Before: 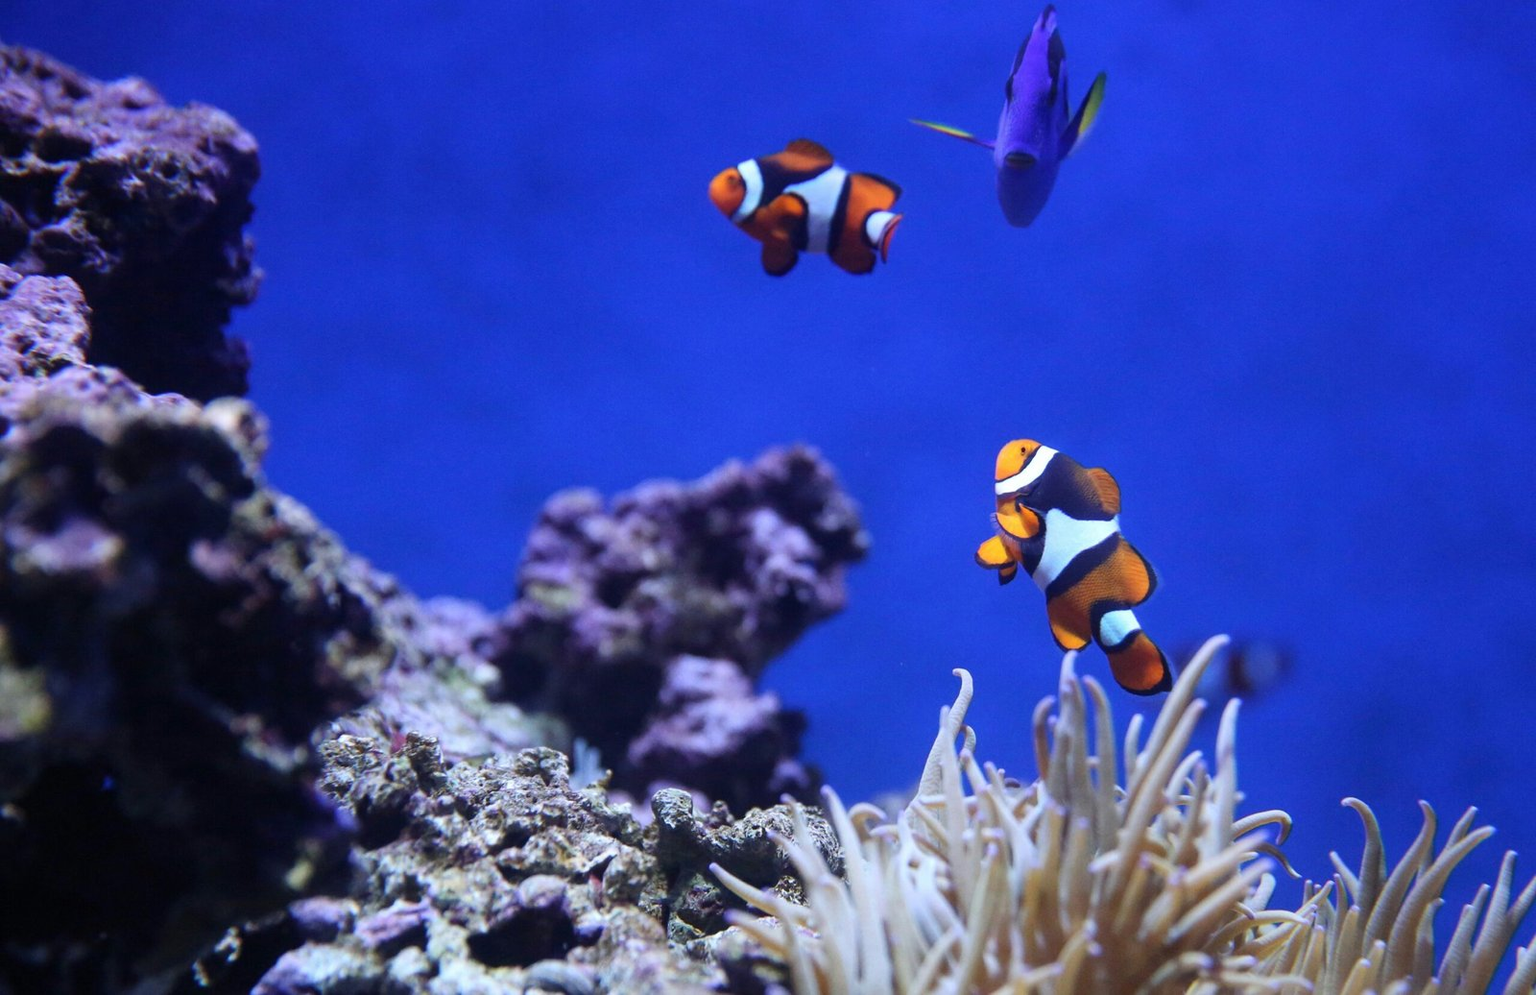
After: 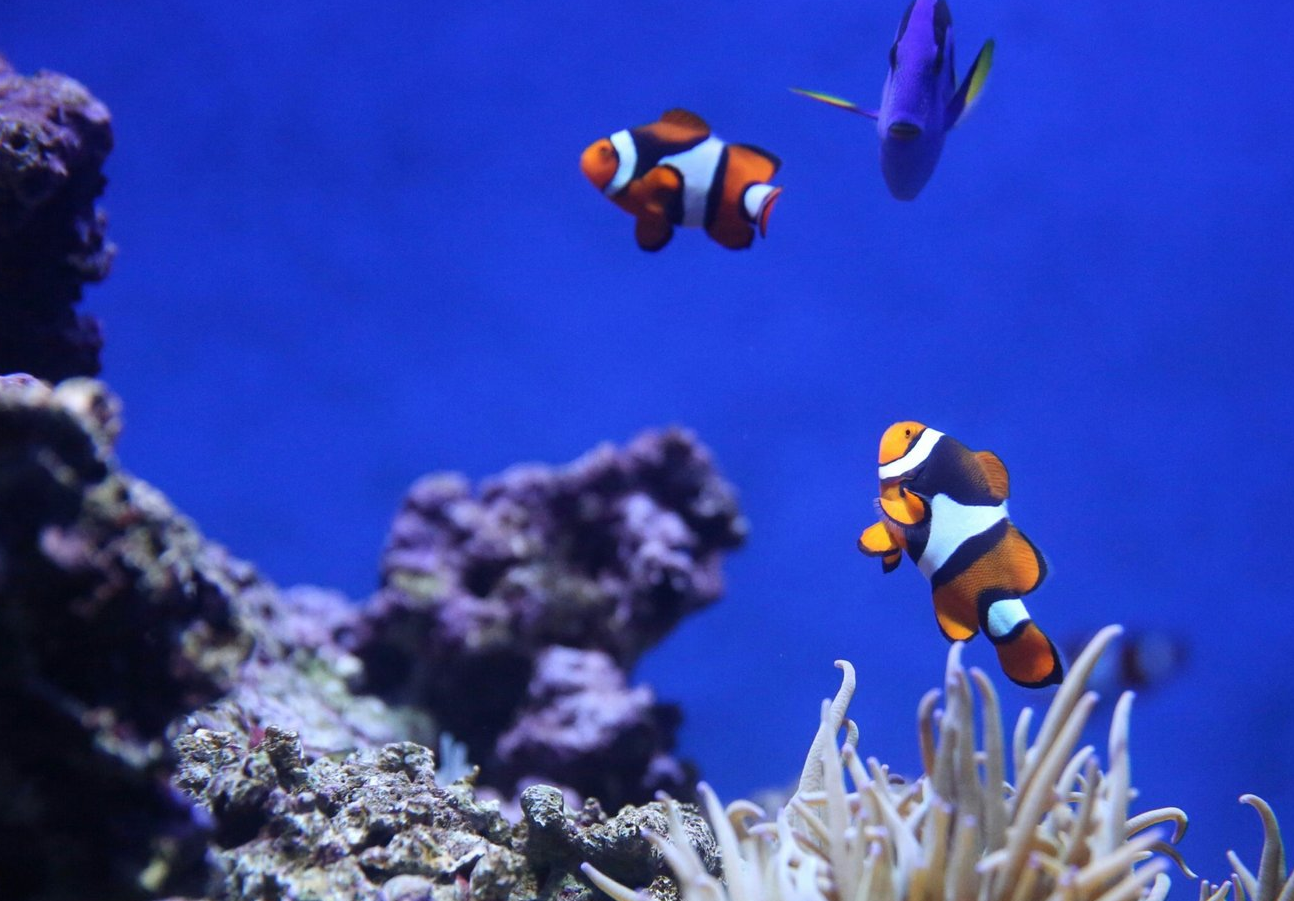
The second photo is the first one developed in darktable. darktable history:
crop: left 9.929%, top 3.475%, right 9.188%, bottom 9.529%
